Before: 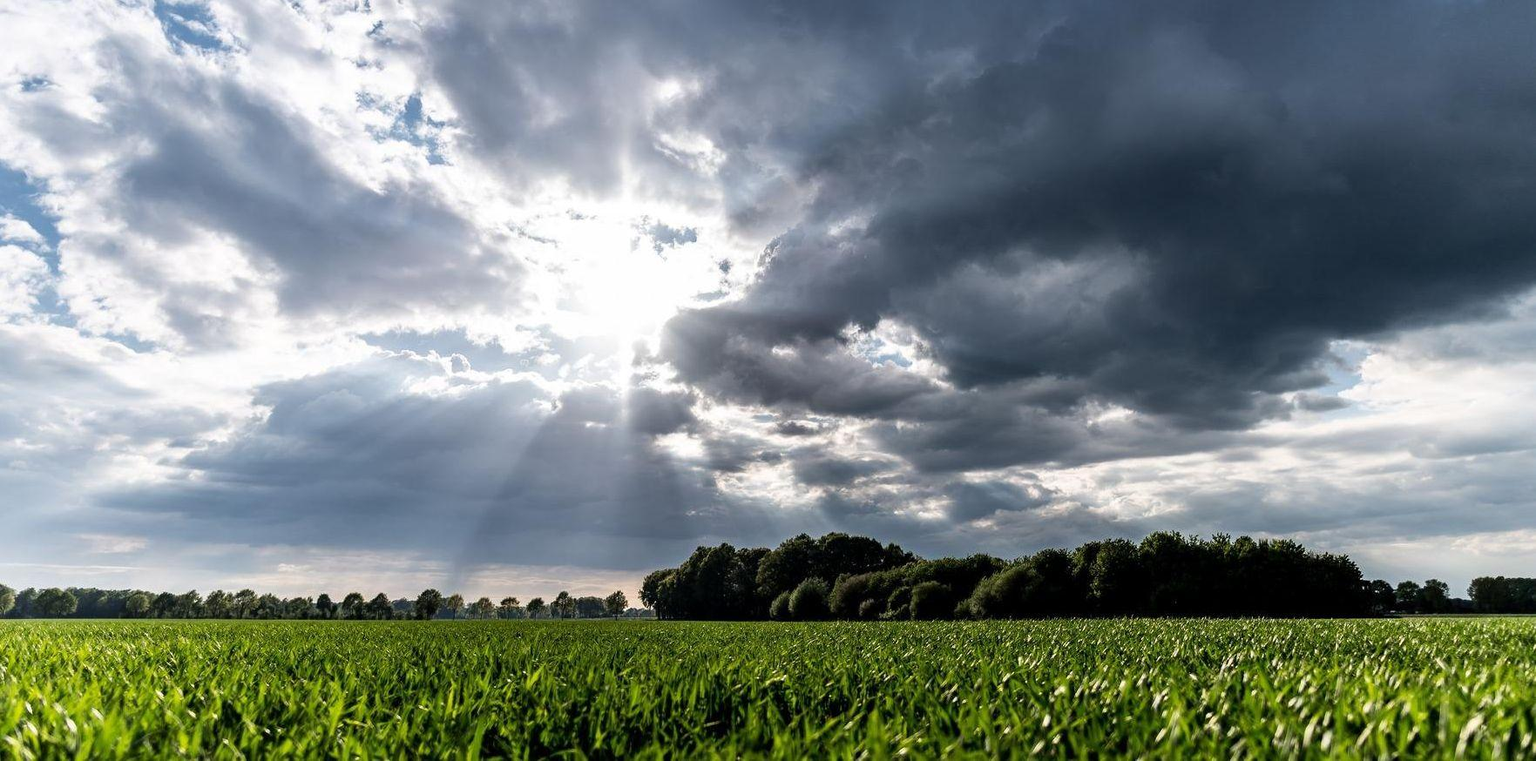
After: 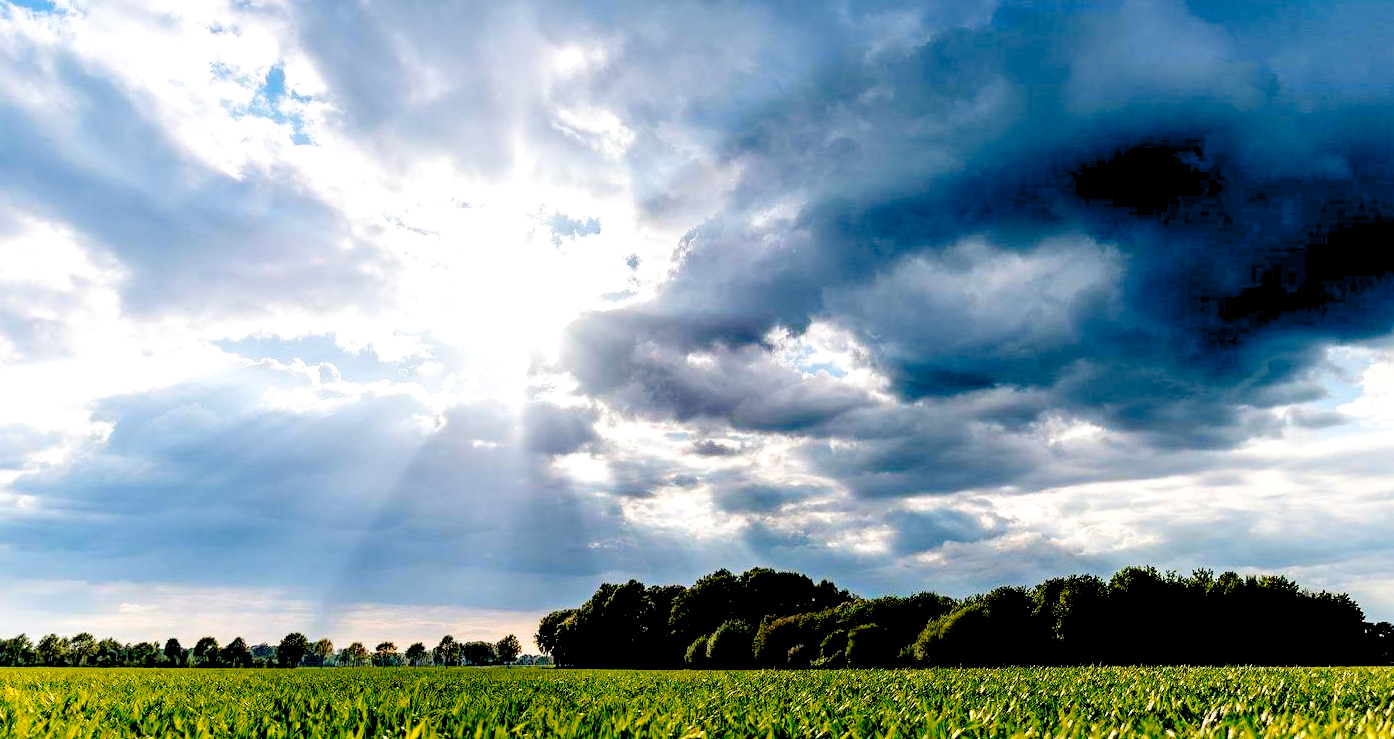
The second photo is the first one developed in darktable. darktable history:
color zones: curves: ch1 [(0.235, 0.558) (0.75, 0.5)]; ch2 [(0.25, 0.462) (0.749, 0.457)]
filmic rgb: black relative exposure -7.72 EV, white relative exposure 4.36 EV, target black luminance 0%, hardness 3.75, latitude 50.67%, contrast 1.063, highlights saturation mix 9.64%, shadows ↔ highlights balance -0.249%, preserve chrominance no, color science v5 (2021), contrast in shadows safe, contrast in highlights safe
crop: left 11.316%, top 5.082%, right 9.58%, bottom 10.253%
exposure: black level correction 0.006, exposure -0.22 EV, compensate highlight preservation false
levels: levels [0.036, 0.364, 0.827]
